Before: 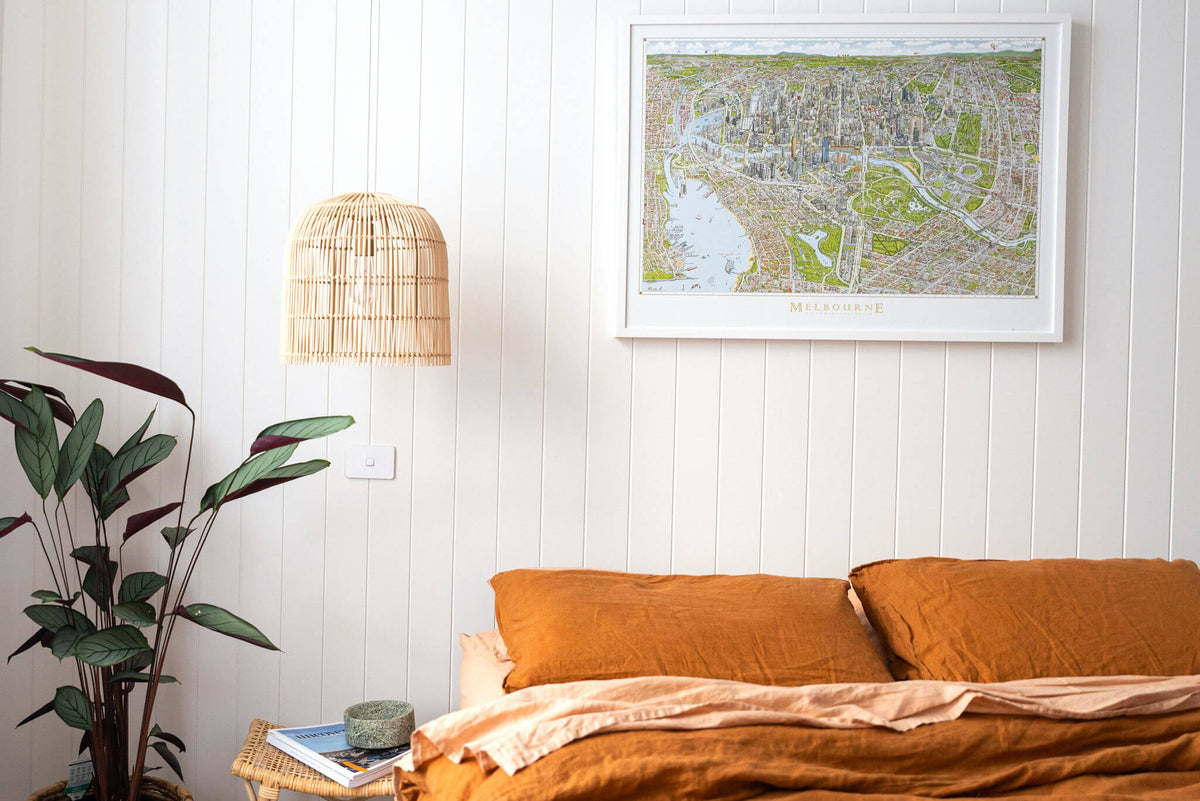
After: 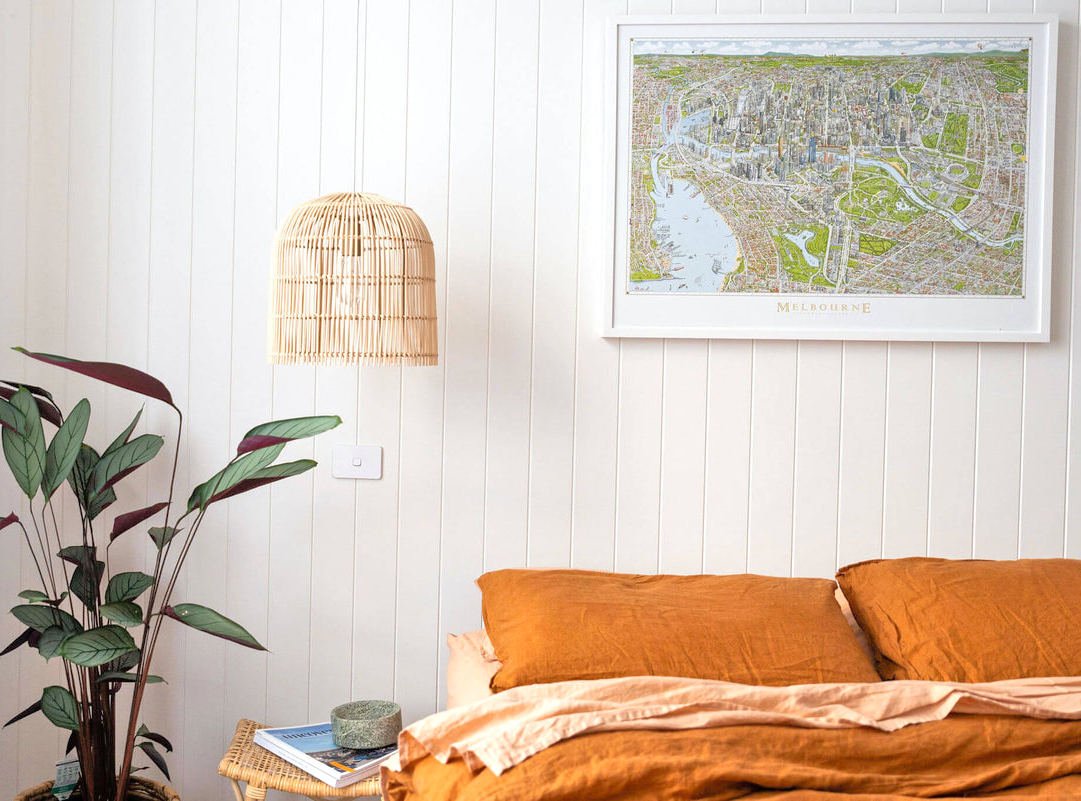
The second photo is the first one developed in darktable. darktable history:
crop and rotate: left 1.088%, right 8.807%
color zones: curves: ch0 [(0, 0.5) (0.143, 0.5) (0.286, 0.5) (0.429, 0.5) (0.571, 0.5) (0.714, 0.476) (0.857, 0.5) (1, 0.5)]; ch2 [(0, 0.5) (0.143, 0.5) (0.286, 0.5) (0.429, 0.5) (0.571, 0.5) (0.714, 0.487) (0.857, 0.5) (1, 0.5)]
tone equalizer: -7 EV 0.15 EV, -6 EV 0.6 EV, -5 EV 1.15 EV, -4 EV 1.33 EV, -3 EV 1.15 EV, -2 EV 0.6 EV, -1 EV 0.15 EV, mask exposure compensation -0.5 EV
